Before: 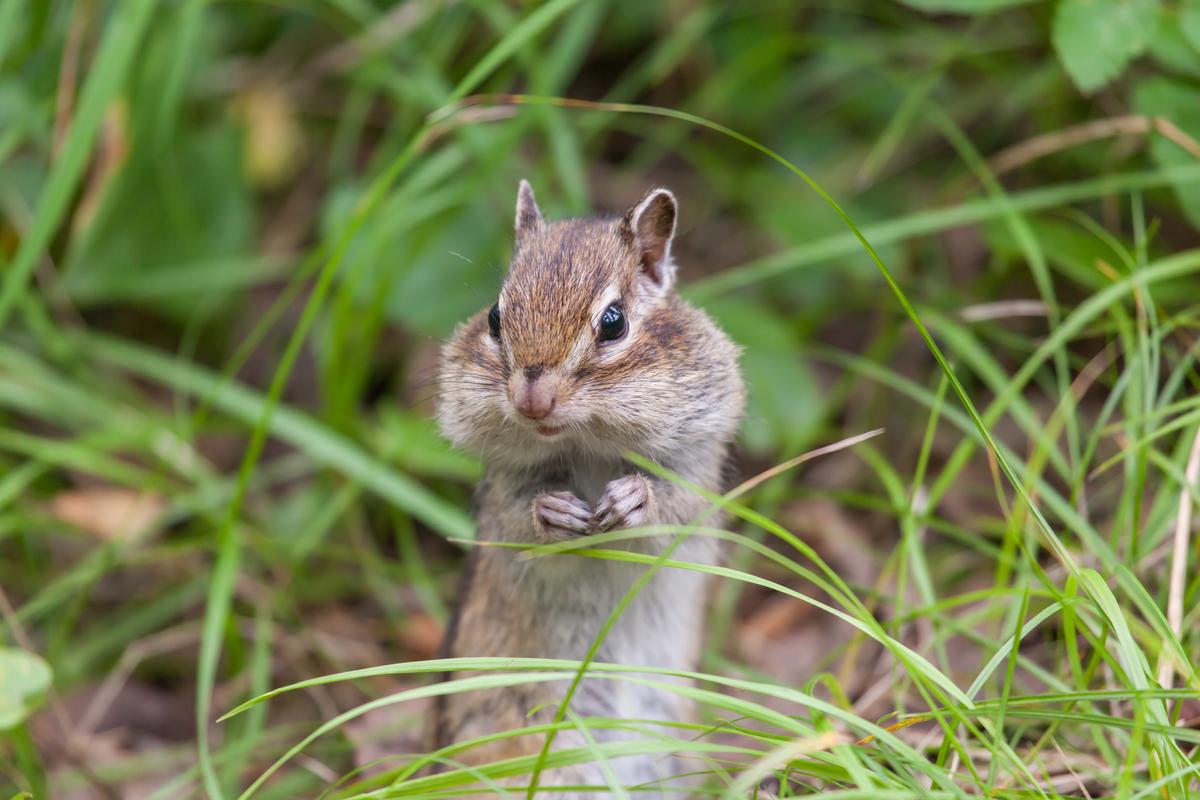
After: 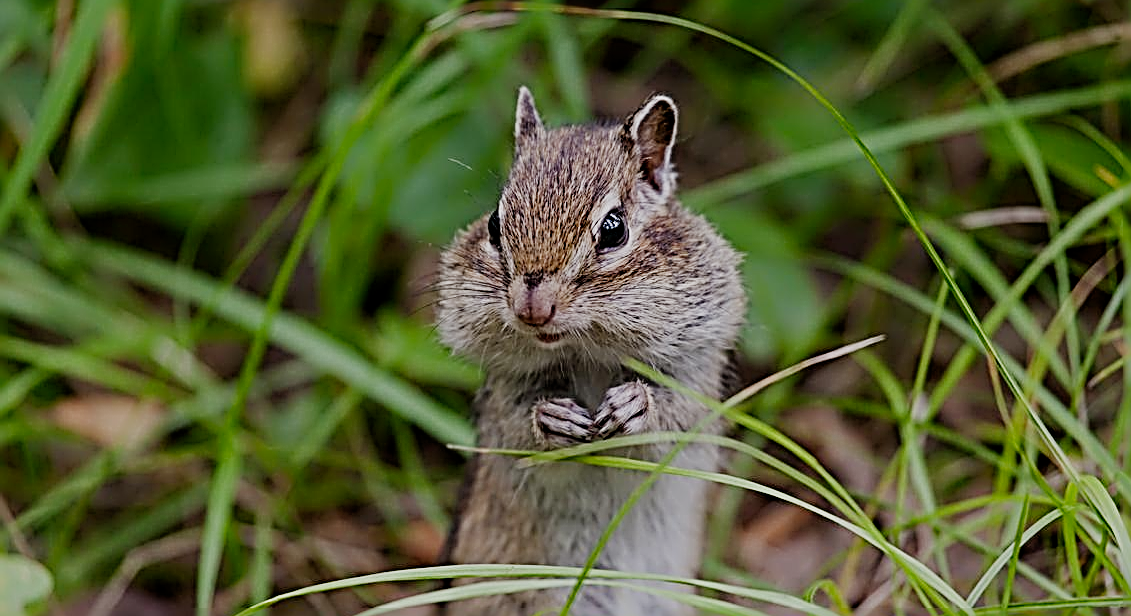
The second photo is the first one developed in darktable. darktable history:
crop and rotate: angle 0.03°, top 11.643%, right 5.651%, bottom 11.189%
sharpen: radius 3.158, amount 1.731
filmic rgb: middle gray luminance 29%, black relative exposure -10.3 EV, white relative exposure 5.5 EV, threshold 6 EV, target black luminance 0%, hardness 3.95, latitude 2.04%, contrast 1.132, highlights saturation mix 5%, shadows ↔ highlights balance 15.11%, preserve chrominance no, color science v3 (2019), use custom middle-gray values true, iterations of high-quality reconstruction 0, enable highlight reconstruction true
